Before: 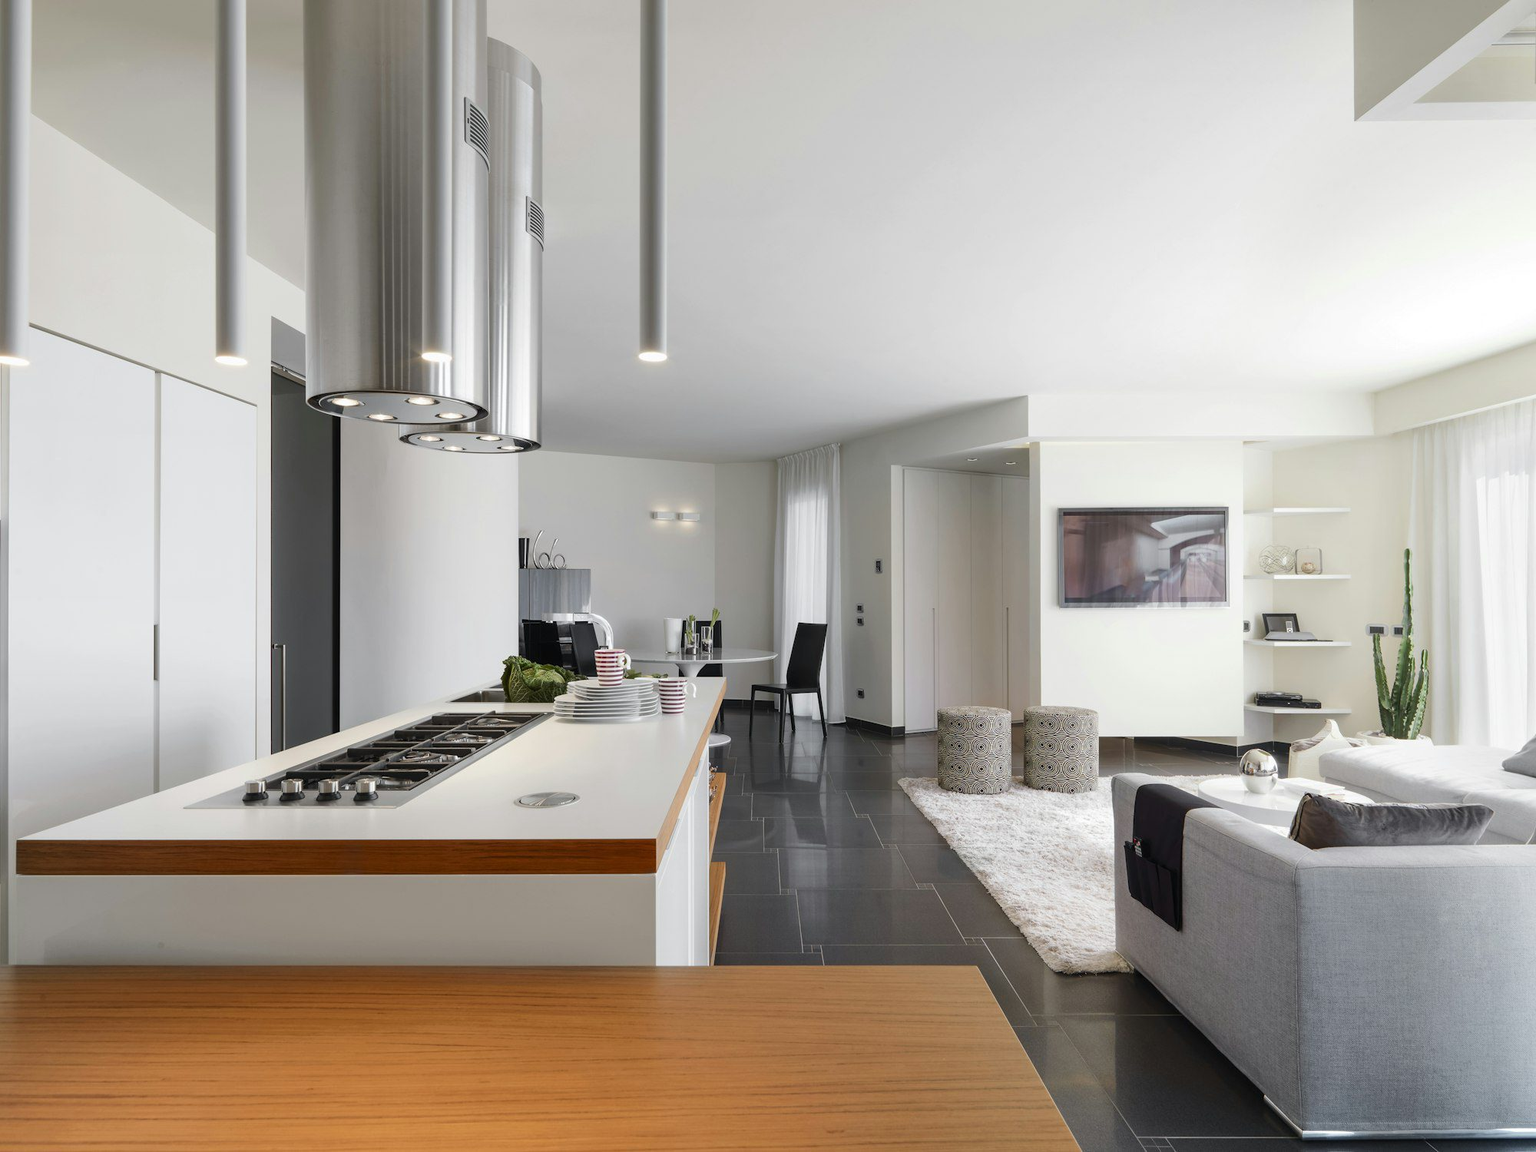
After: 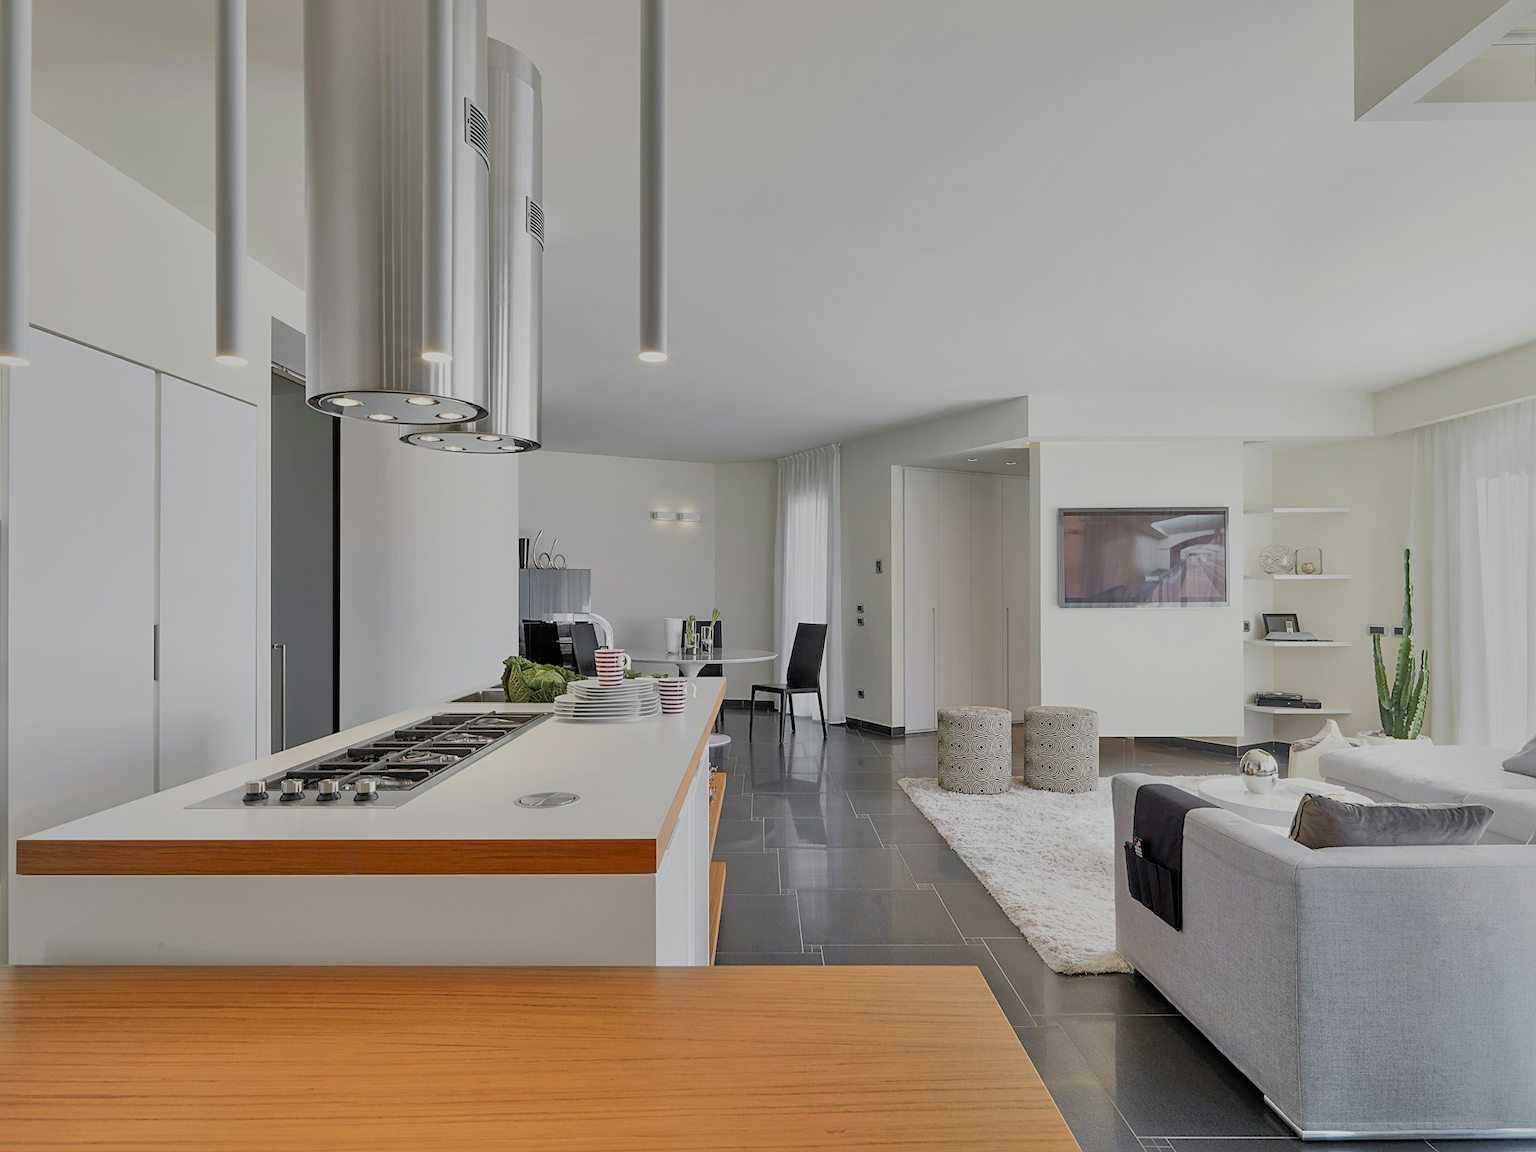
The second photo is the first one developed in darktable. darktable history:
filmic rgb: black relative exposure -7.65 EV, white relative exposure 4.56 EV, hardness 3.61, color science v6 (2022), enable highlight reconstruction true
exposure: exposure -0.183 EV, compensate exposure bias true, compensate highlight preservation false
sharpen: on, module defaults
tone equalizer: -7 EV 0.153 EV, -6 EV 0.632 EV, -5 EV 1.13 EV, -4 EV 1.31 EV, -3 EV 1.12 EV, -2 EV 0.6 EV, -1 EV 0.147 EV
shadows and highlights: highlights color adjustment 48.92%
